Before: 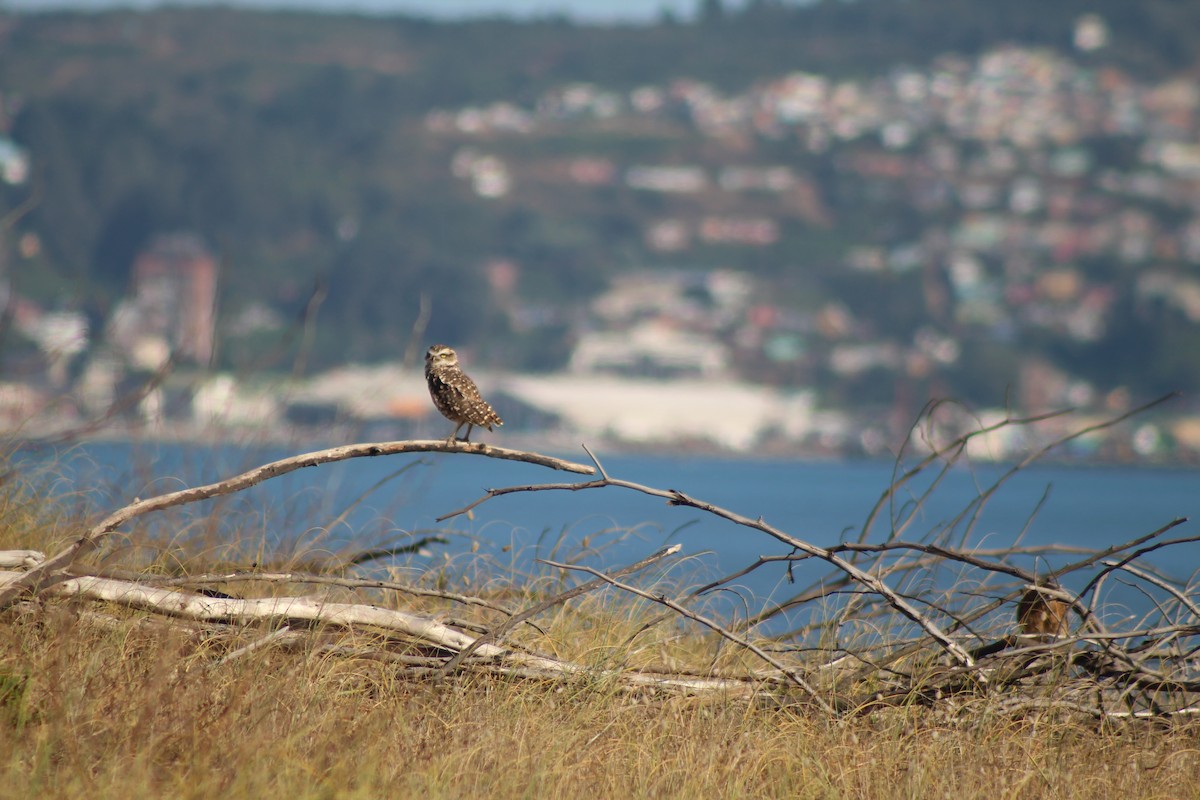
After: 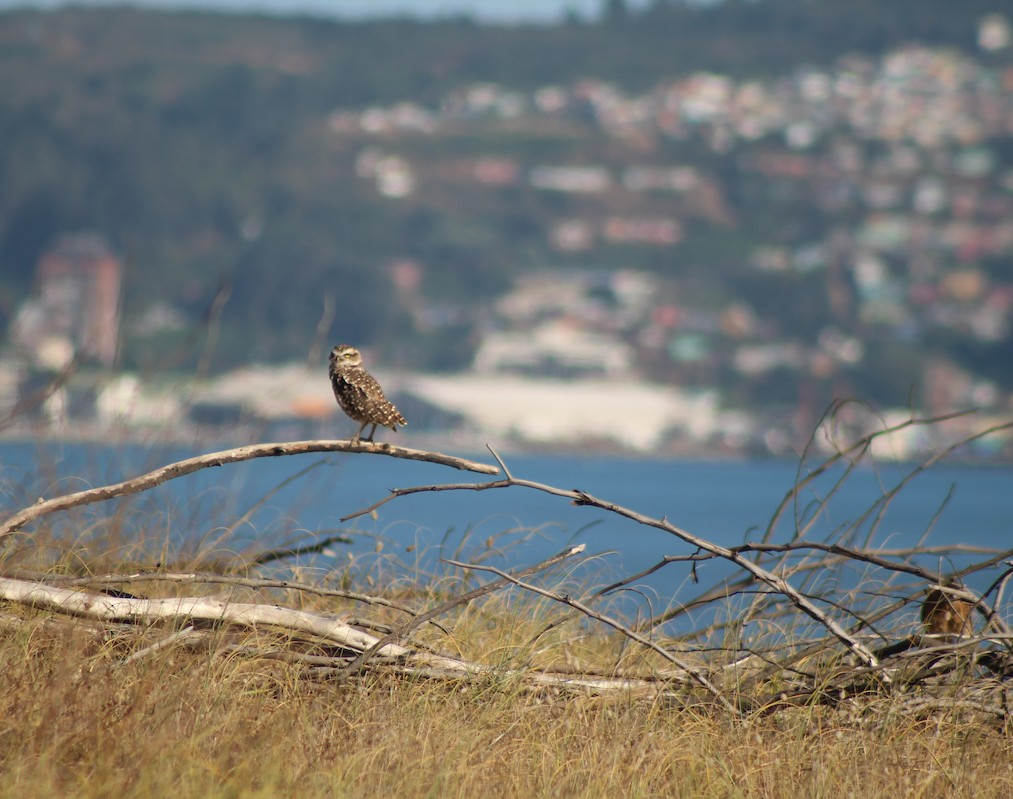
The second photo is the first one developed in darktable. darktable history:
crop: left 8.009%, right 7.502%
